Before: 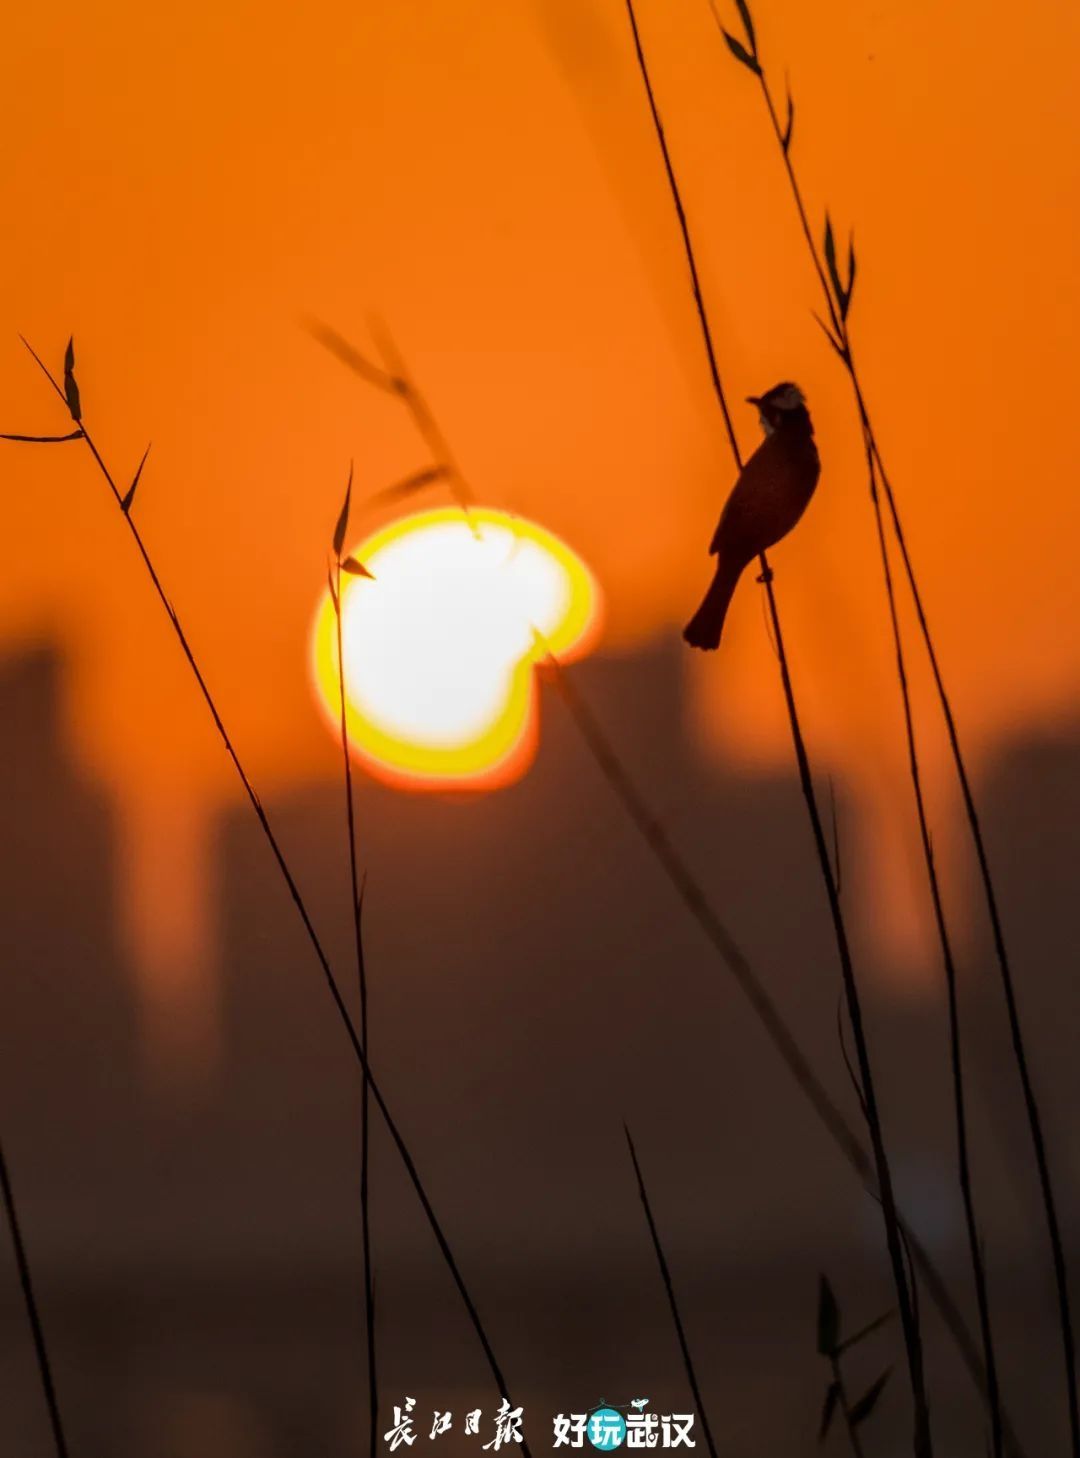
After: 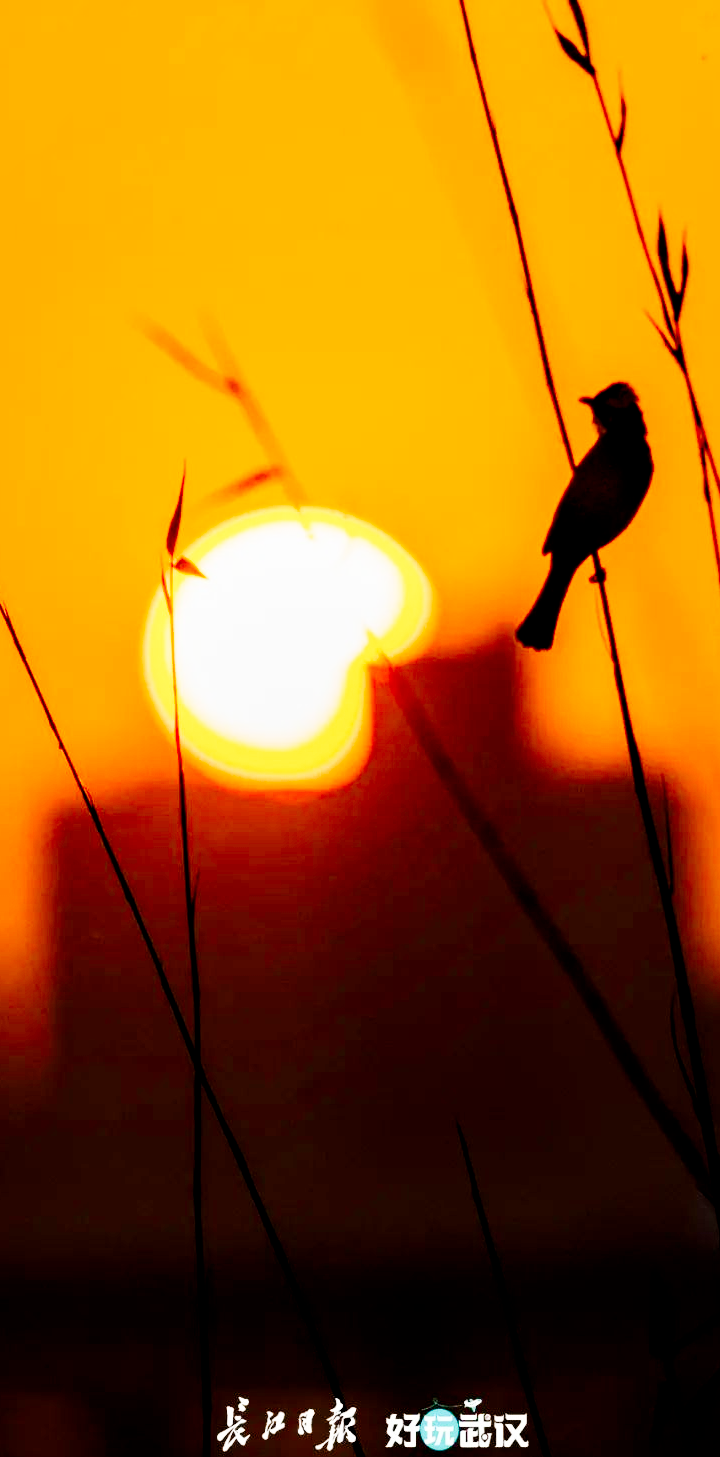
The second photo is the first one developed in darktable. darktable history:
crop and rotate: left 15.528%, right 17.795%
tone curve: curves: ch0 [(0, 0) (0.004, 0) (0.133, 0.071) (0.325, 0.456) (0.832, 0.957) (1, 1)], preserve colors none
exposure: black level correction 0.012, compensate exposure bias true, compensate highlight preservation false
